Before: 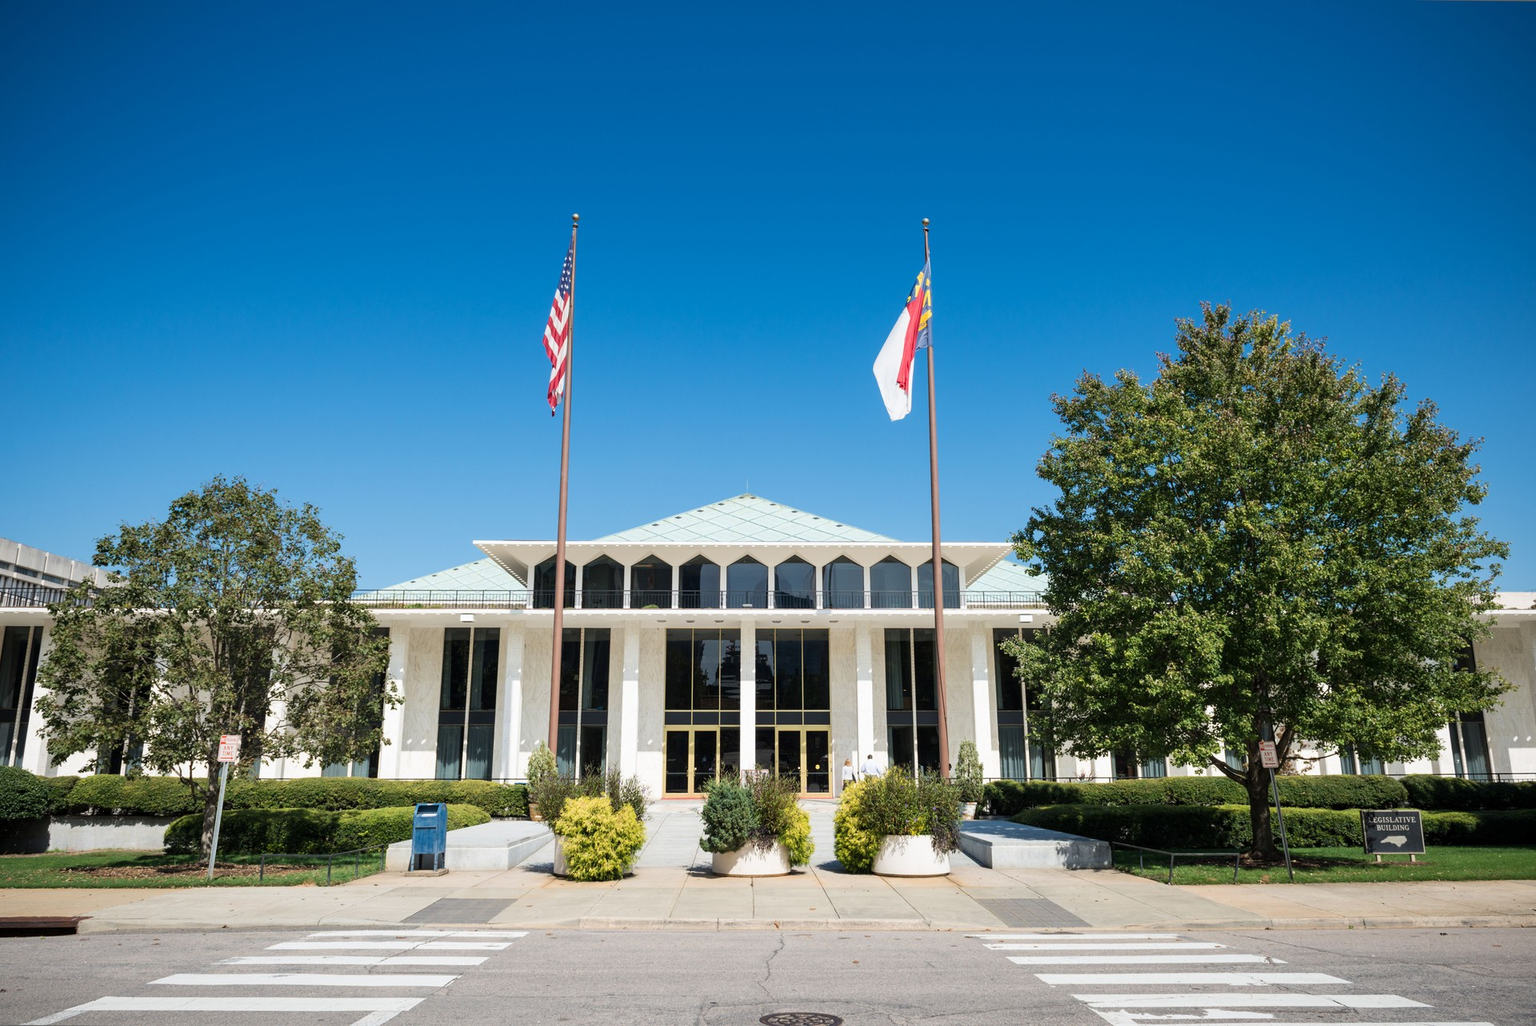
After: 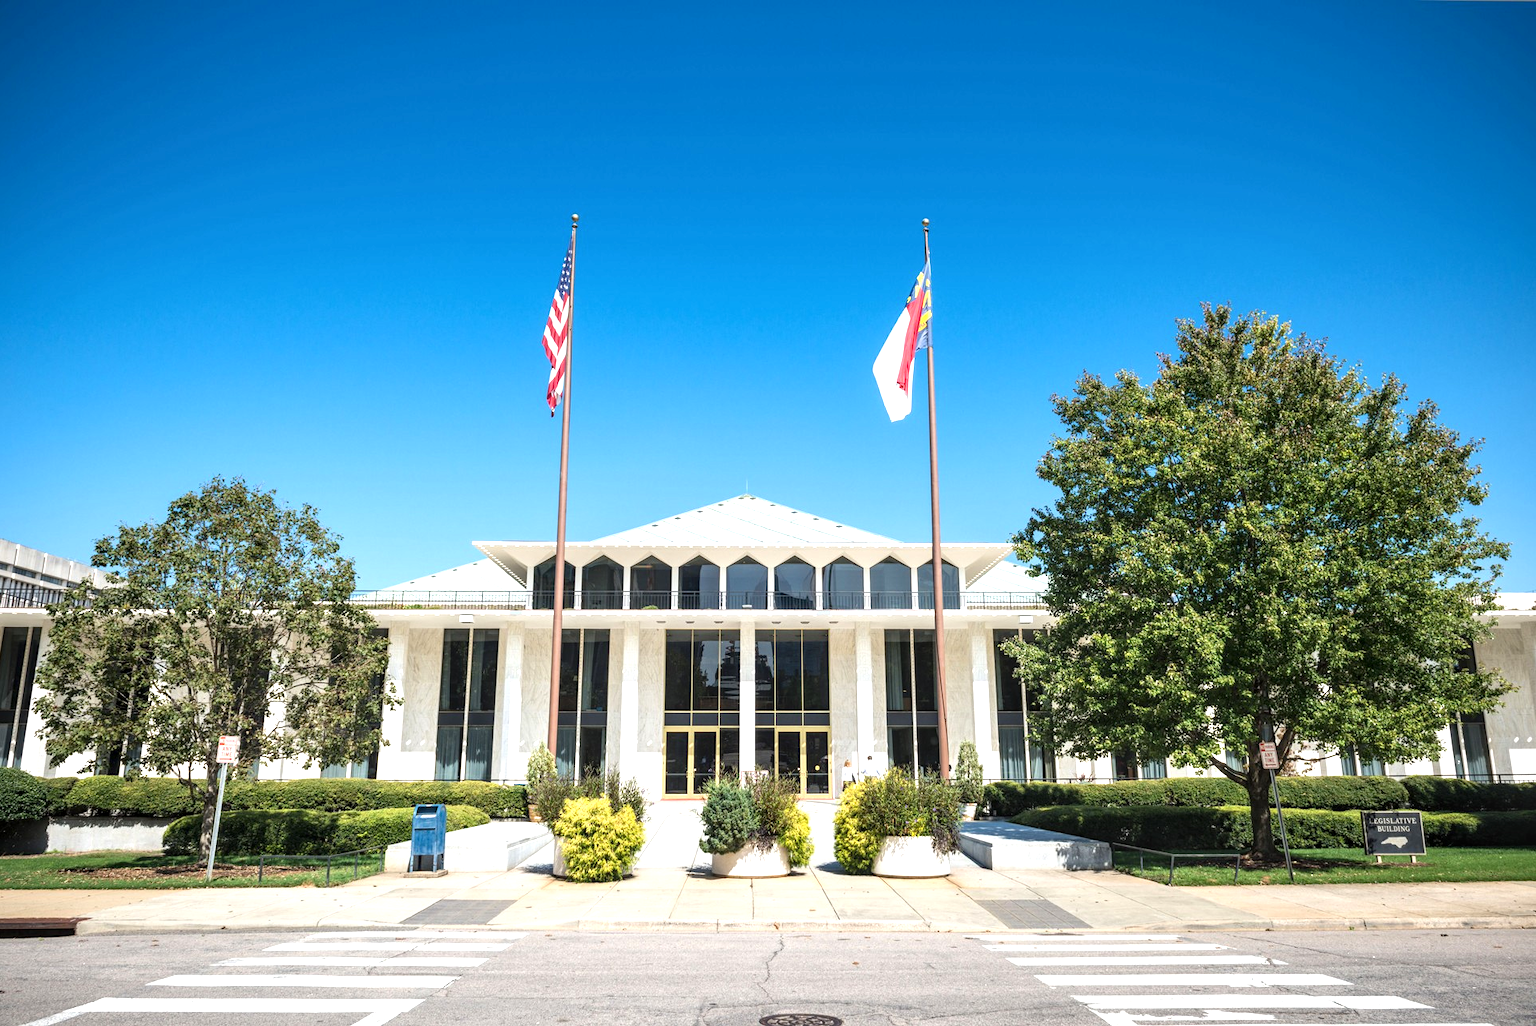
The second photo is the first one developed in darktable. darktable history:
crop and rotate: left 0.126%
local contrast: on, module defaults
exposure: black level correction 0, exposure 0.7 EV, compensate exposure bias true, compensate highlight preservation false
